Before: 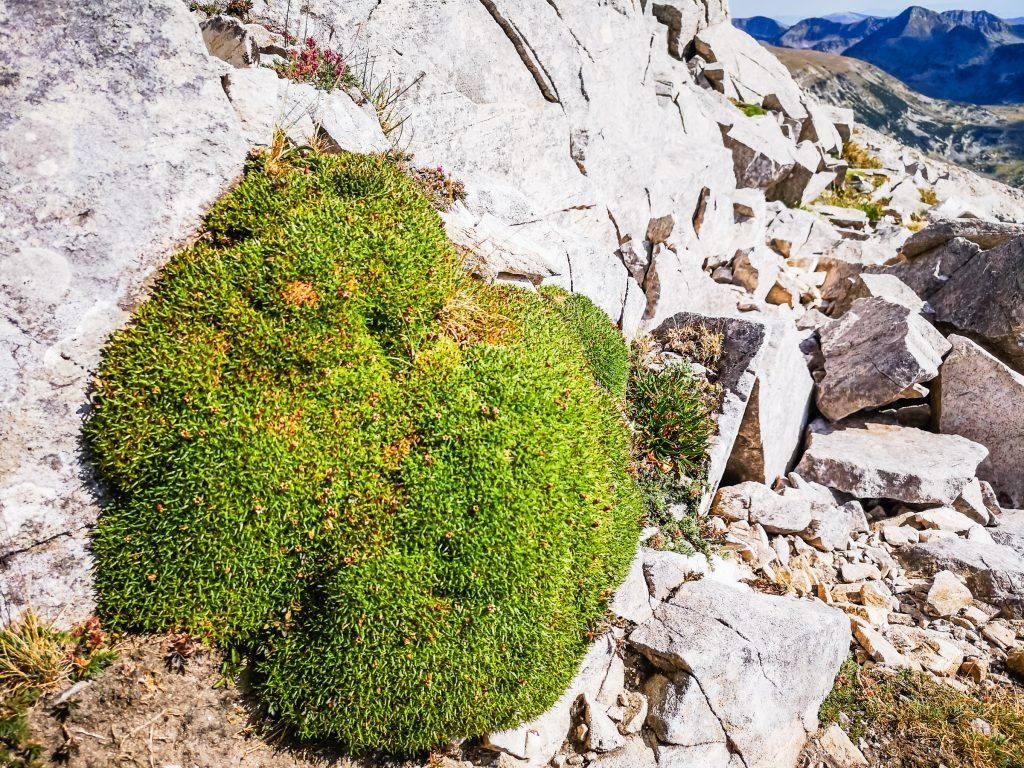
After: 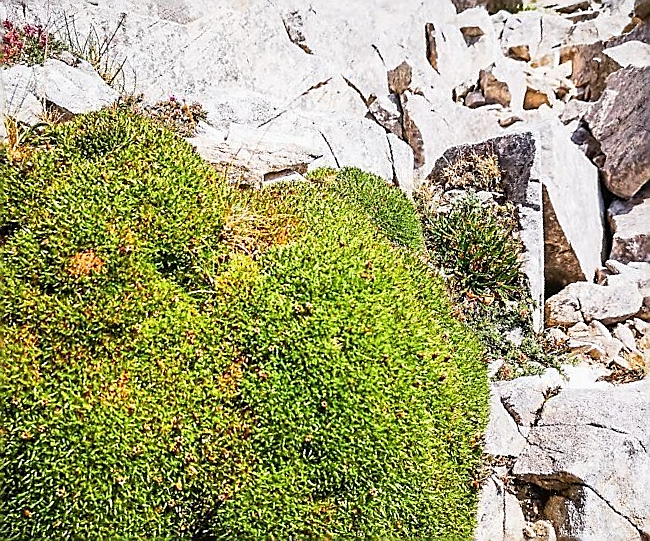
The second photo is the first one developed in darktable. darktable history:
sharpen: radius 1.392, amount 1.25, threshold 0.73
crop and rotate: angle 20.33°, left 6.915%, right 4.113%, bottom 1.172%
